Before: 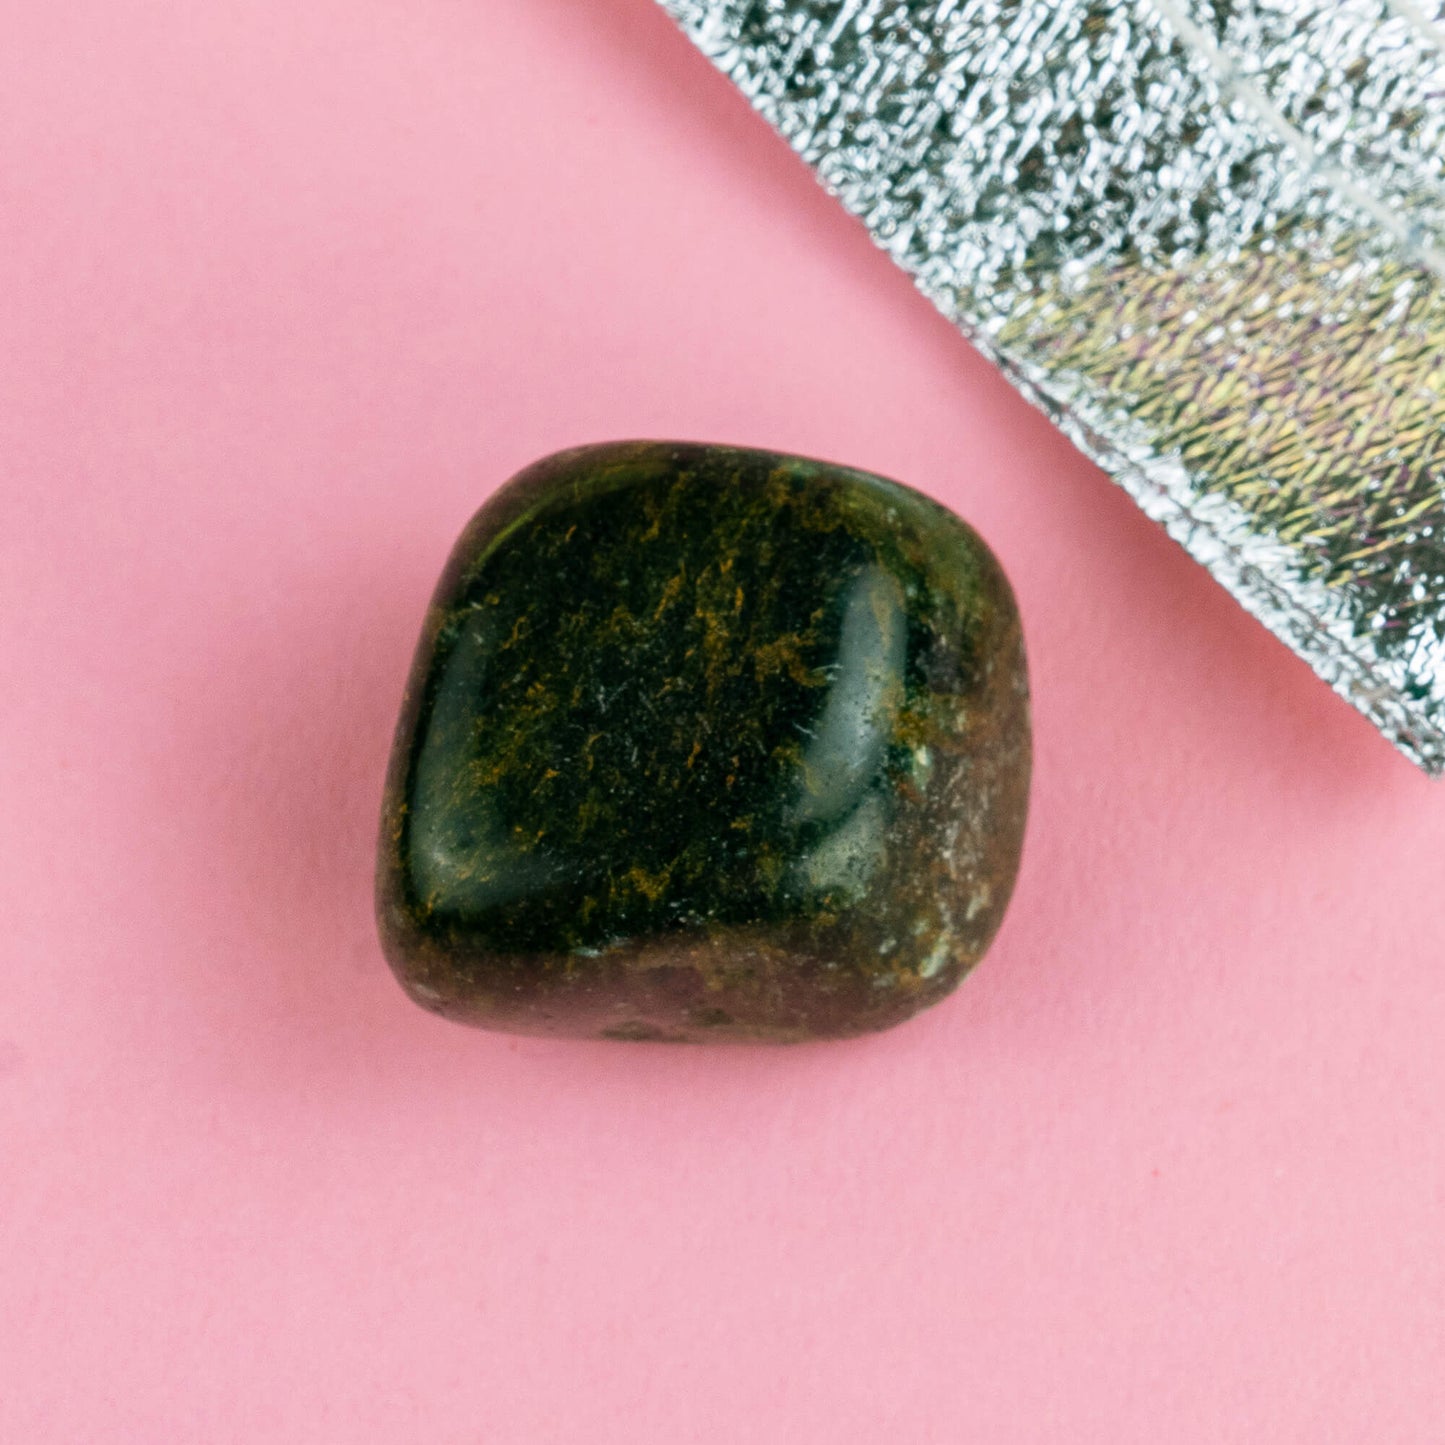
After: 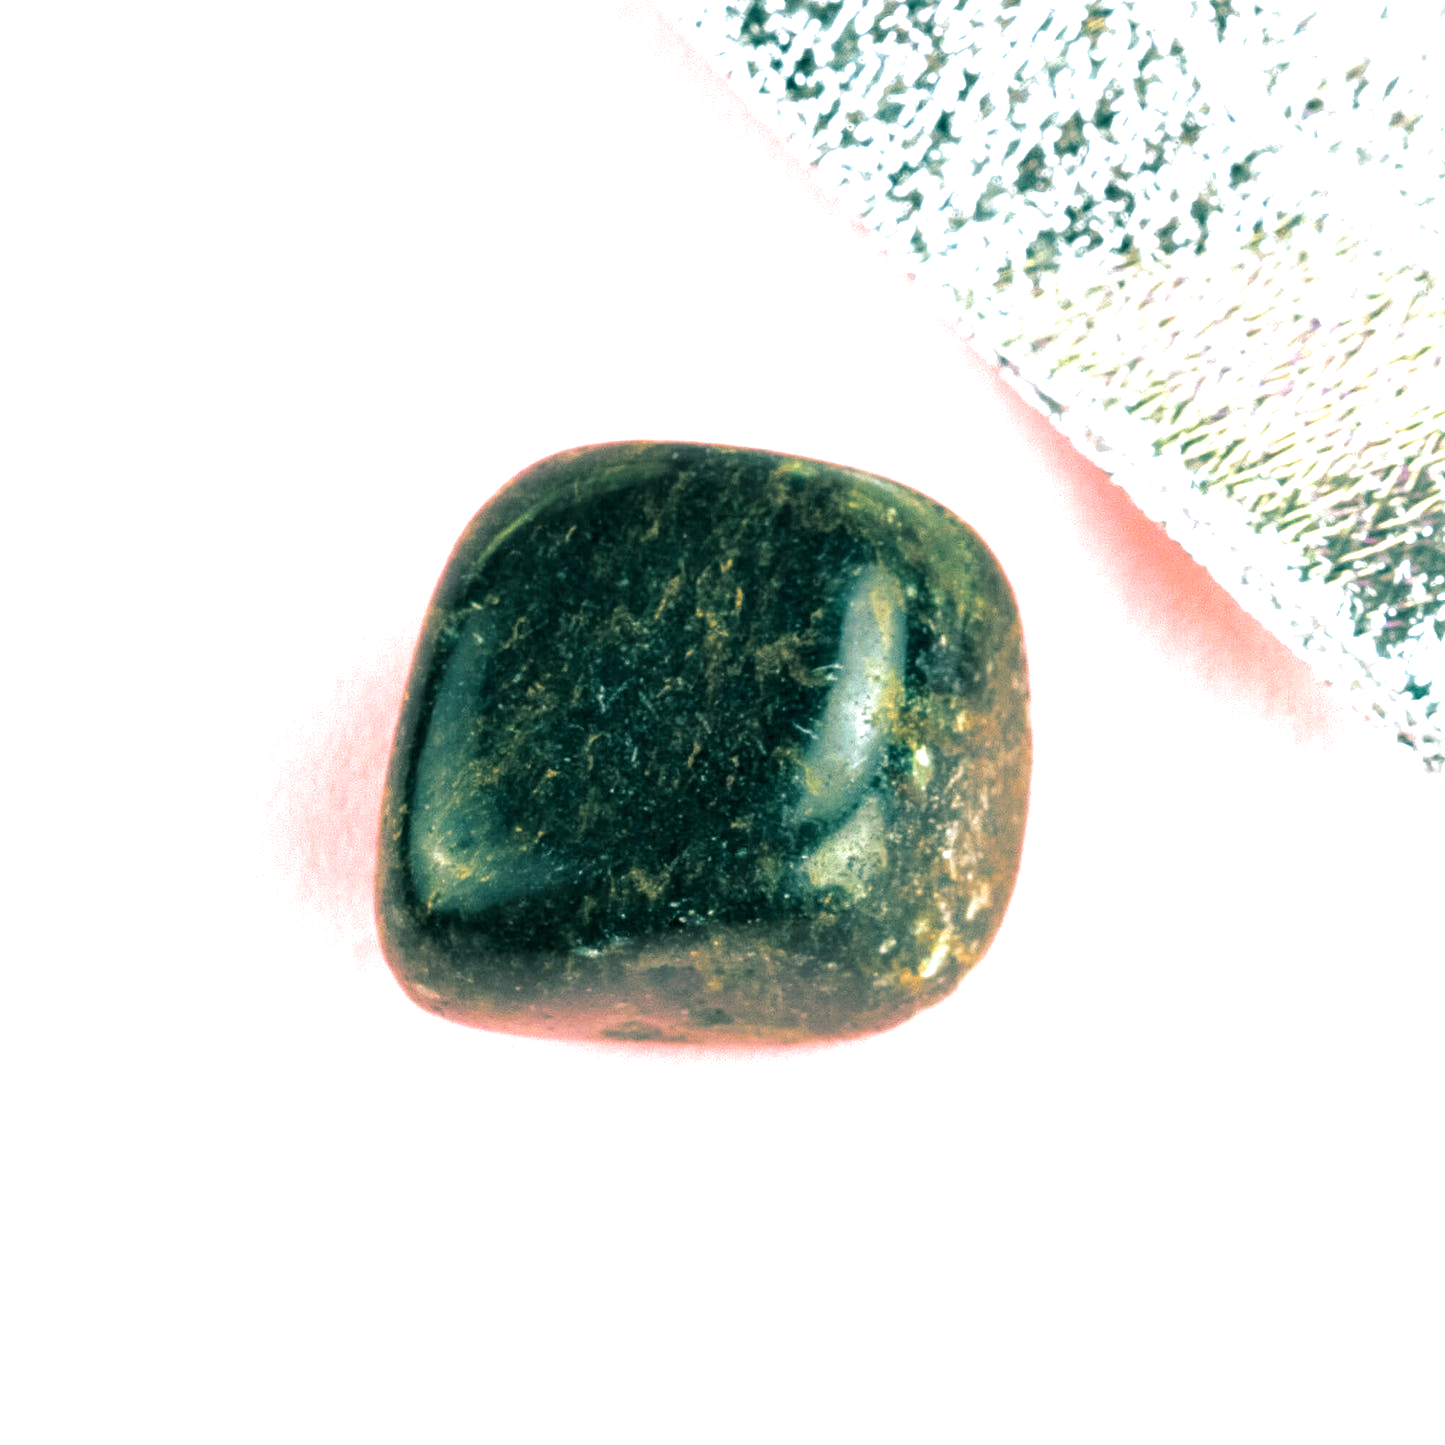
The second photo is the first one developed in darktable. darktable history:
split-toning: shadows › hue 183.6°, shadows › saturation 0.52, highlights › hue 0°, highlights › saturation 0
color contrast: green-magenta contrast 0.8, blue-yellow contrast 1.1, unbound 0
exposure: black level correction 0, exposure 1.7 EV, compensate exposure bias true, compensate highlight preservation false
